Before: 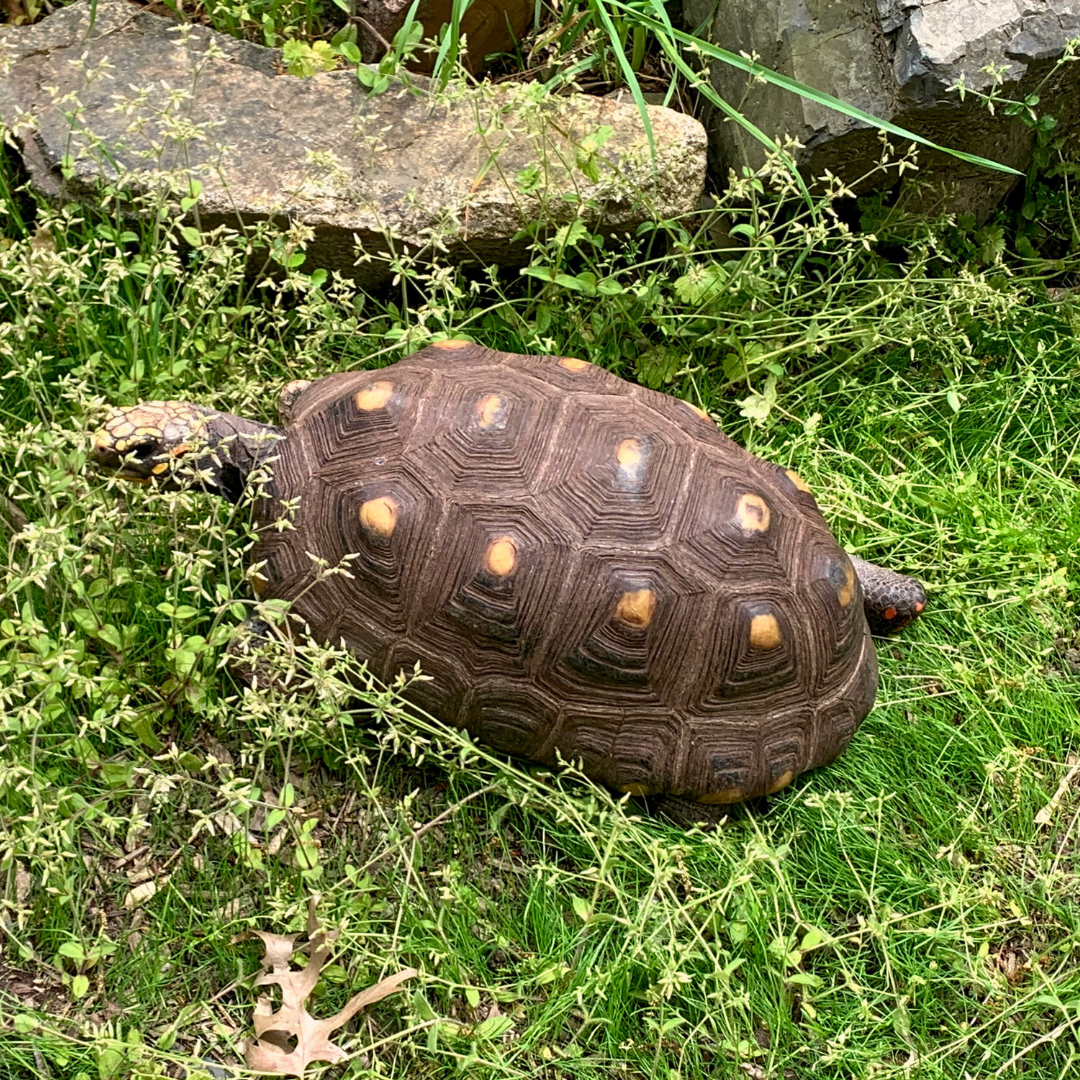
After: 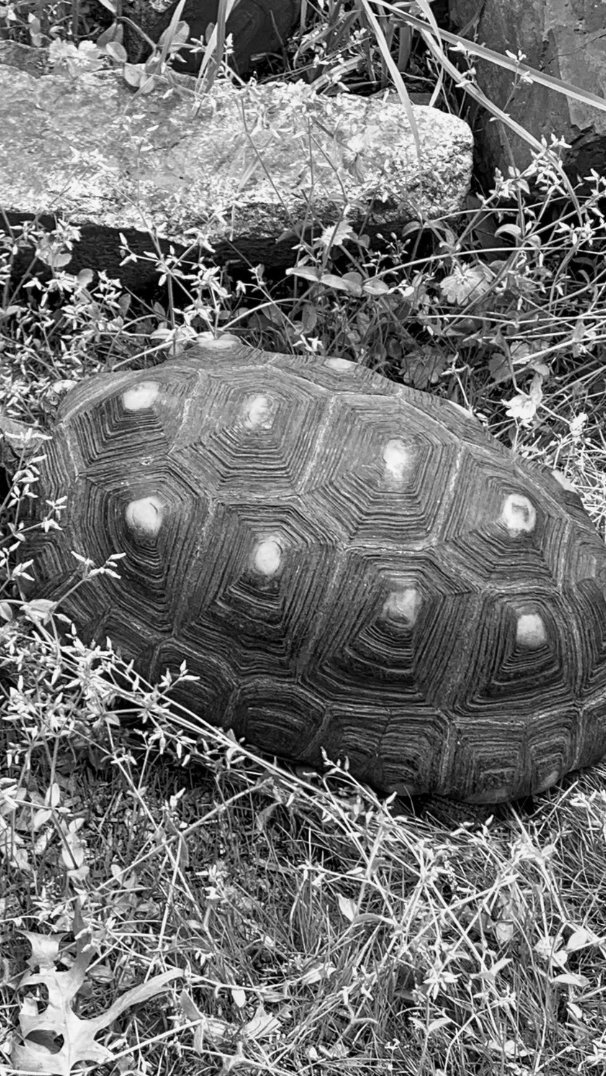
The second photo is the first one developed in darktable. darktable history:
crop: left 21.674%, right 22.086%
monochrome: on, module defaults
